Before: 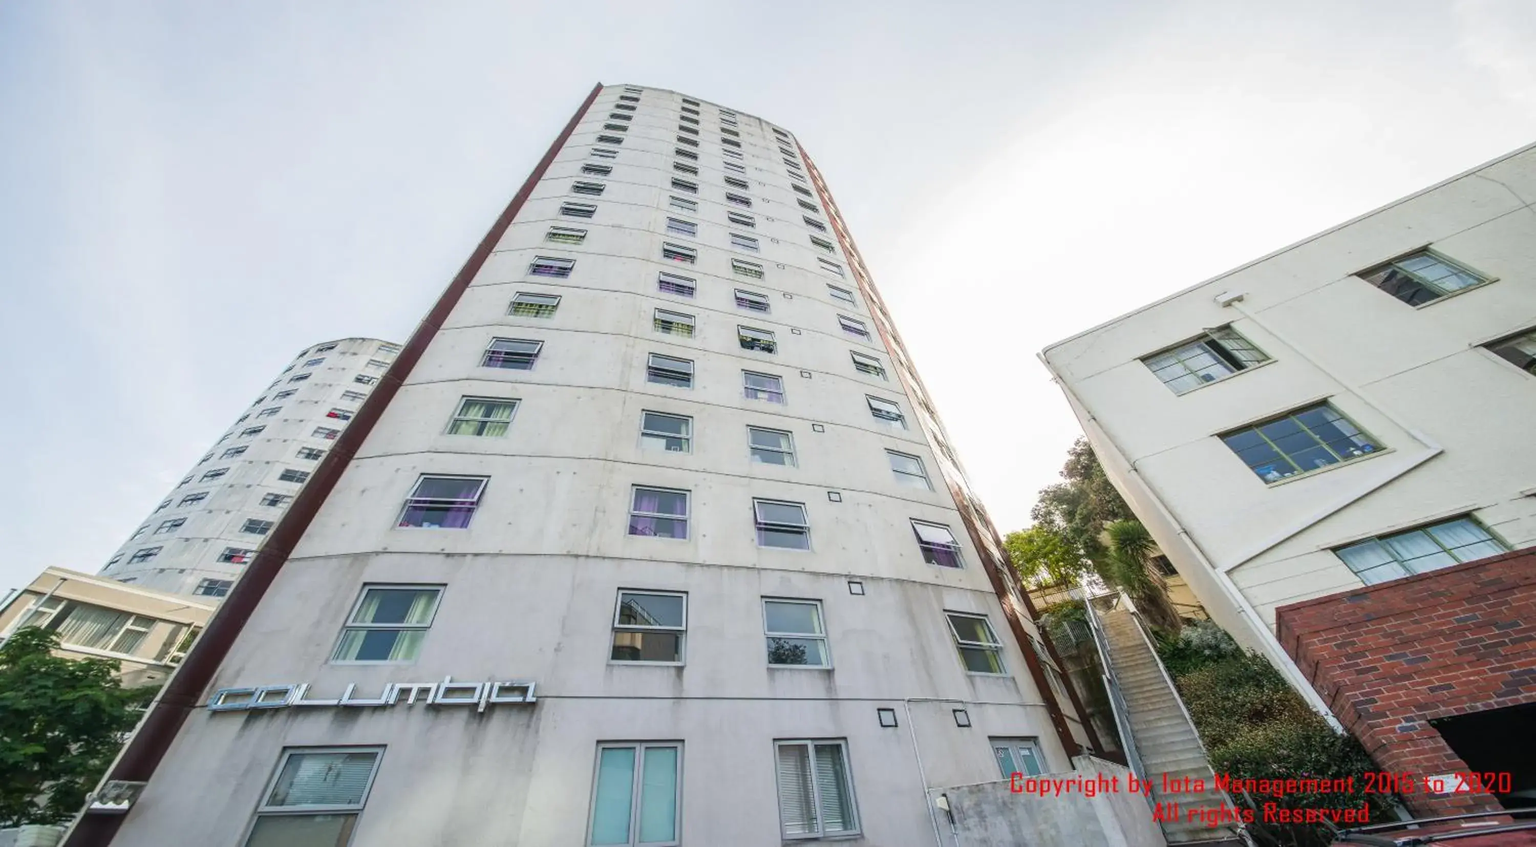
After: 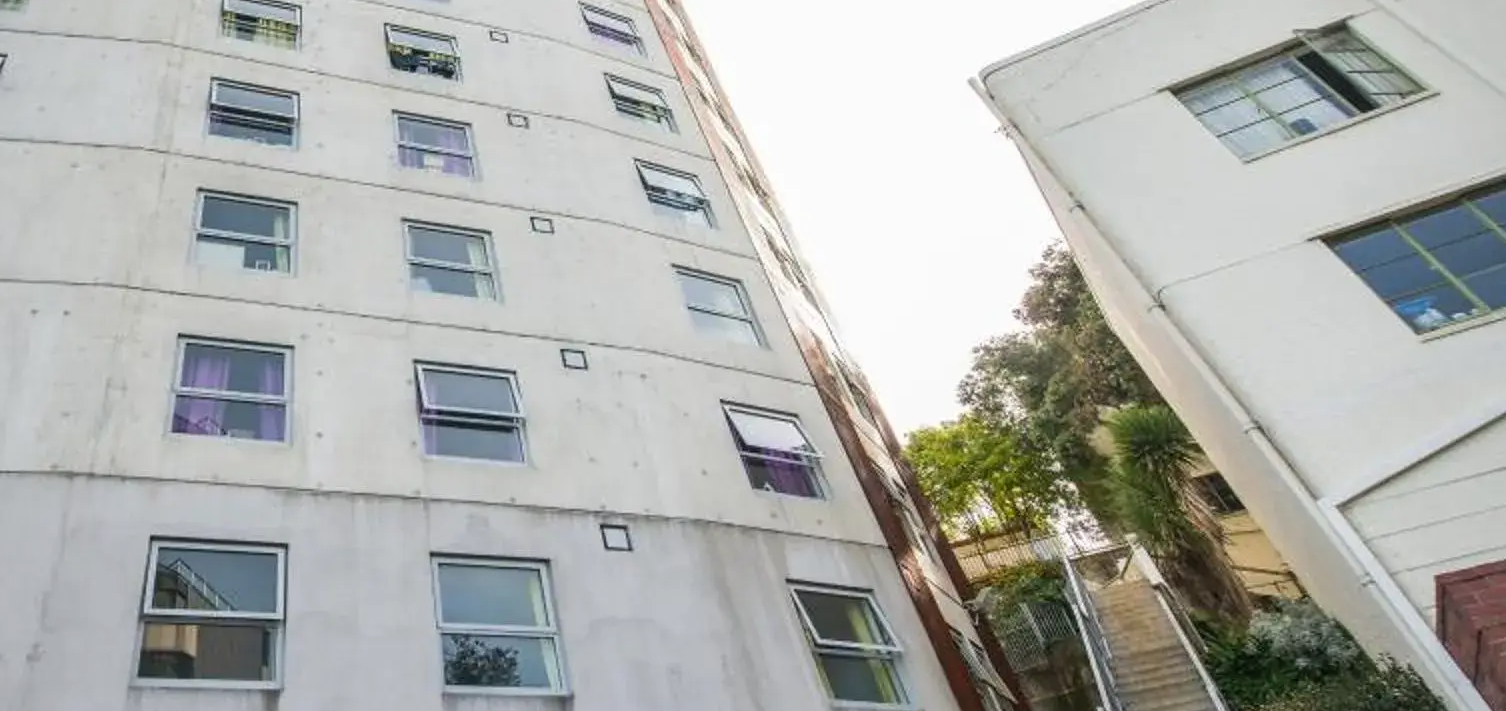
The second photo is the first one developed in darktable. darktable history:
vignetting: fall-off radius 60.93%, brightness -0.207
crop: left 35.226%, top 36.963%, right 14.562%, bottom 20.03%
